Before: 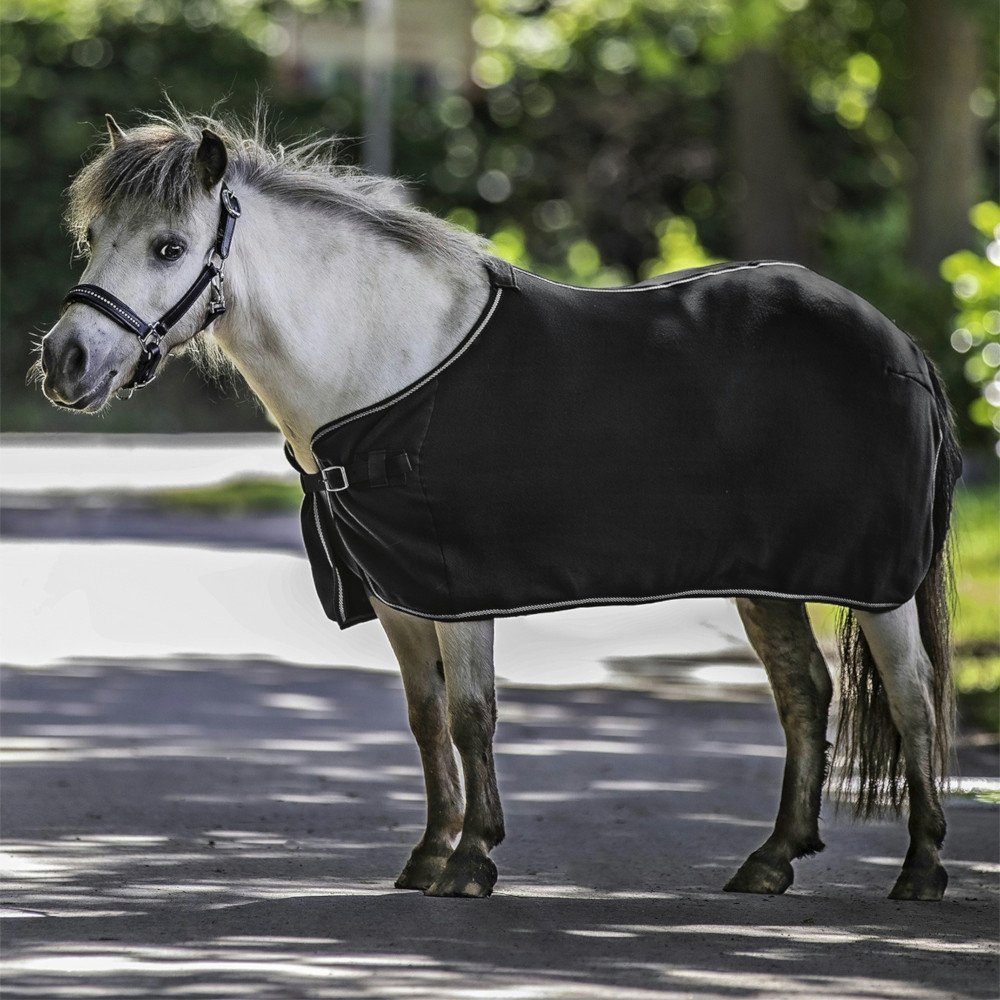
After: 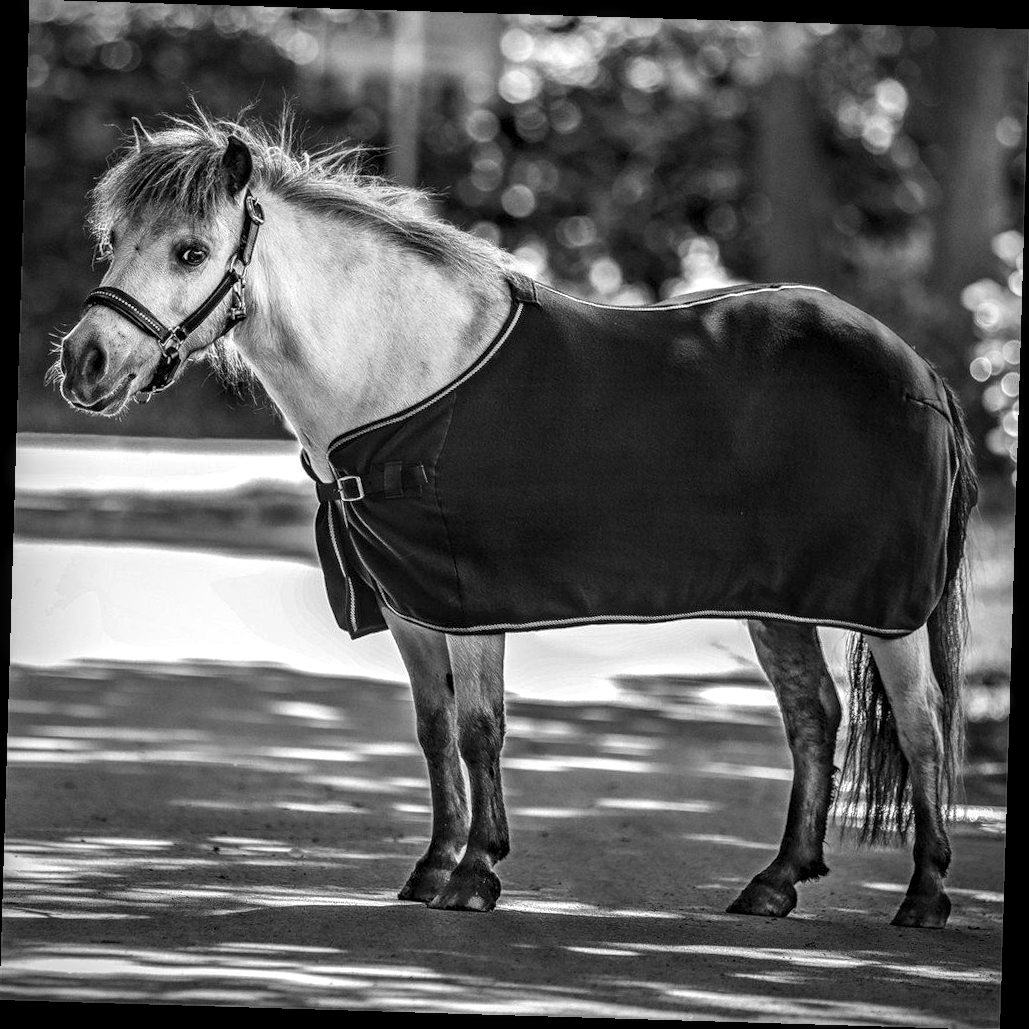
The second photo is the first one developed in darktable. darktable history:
vignetting: automatic ratio true
rotate and perspective: rotation 1.72°, automatic cropping off
local contrast: highlights 60%, shadows 60%, detail 160%
monochrome: on, module defaults
